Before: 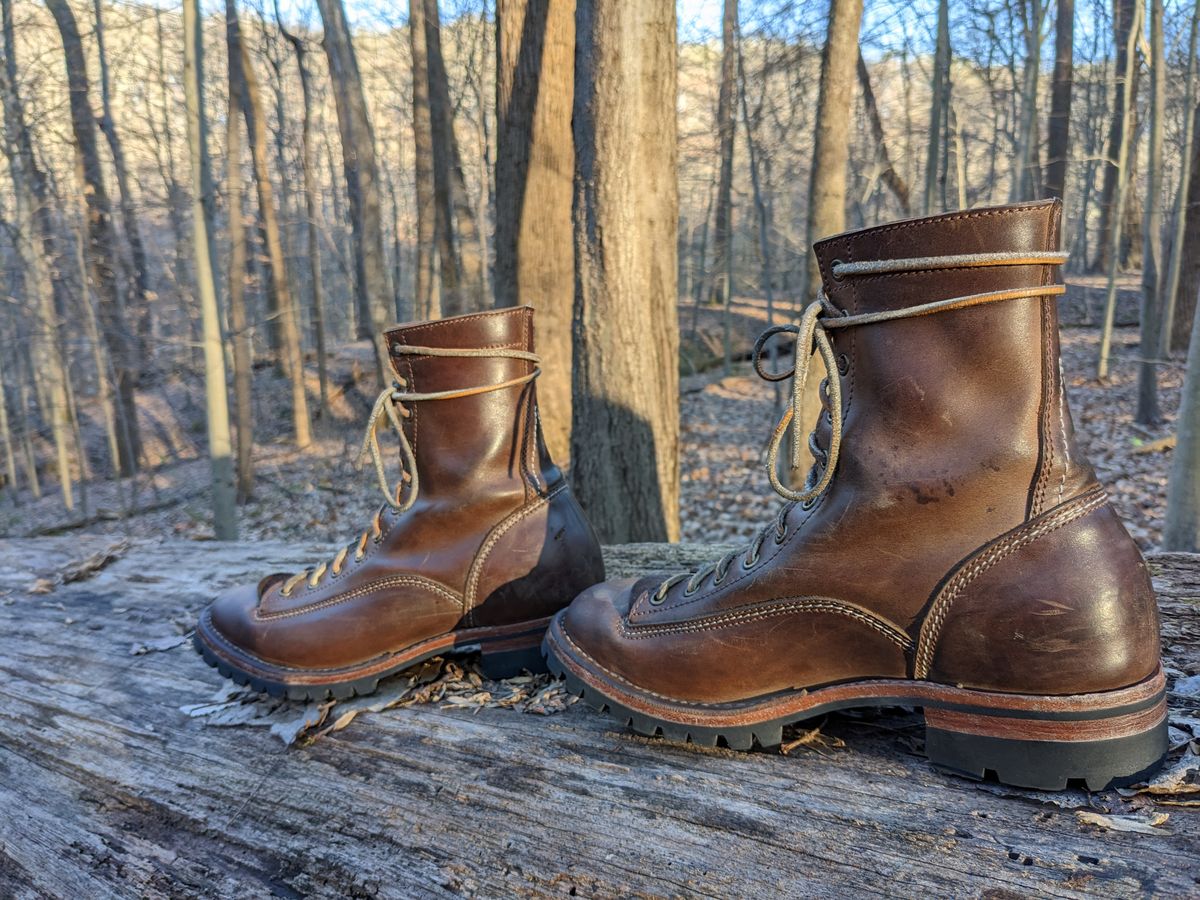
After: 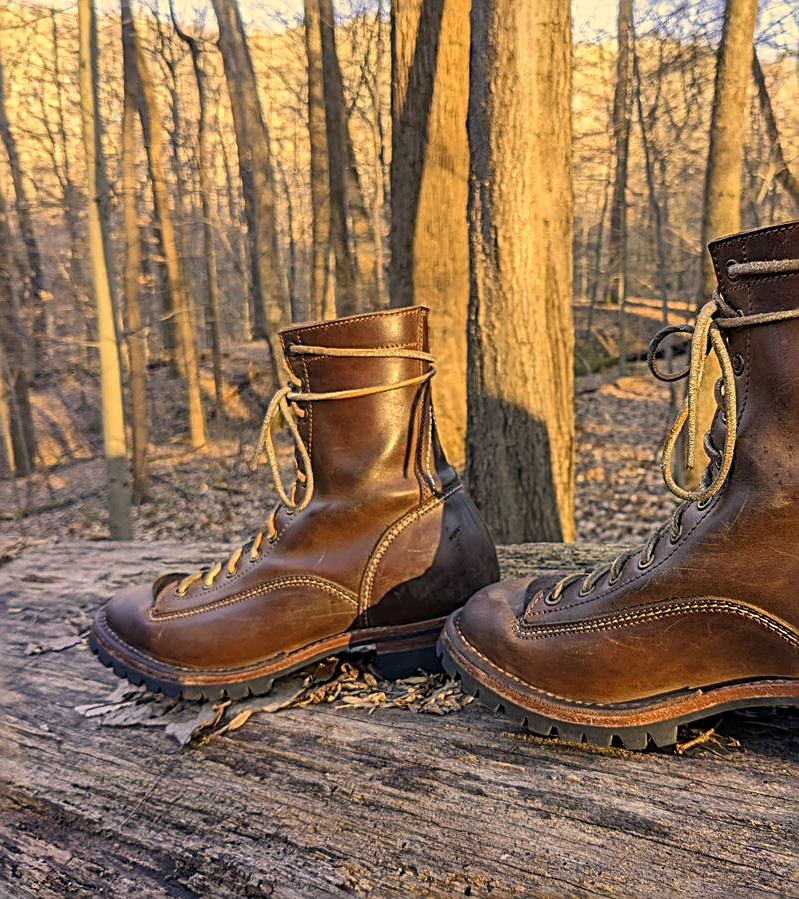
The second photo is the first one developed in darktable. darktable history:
color correction: highlights a* 15, highlights b* 31.55
sharpen: radius 2.584, amount 0.688
crop and rotate: left 8.786%, right 24.548%
